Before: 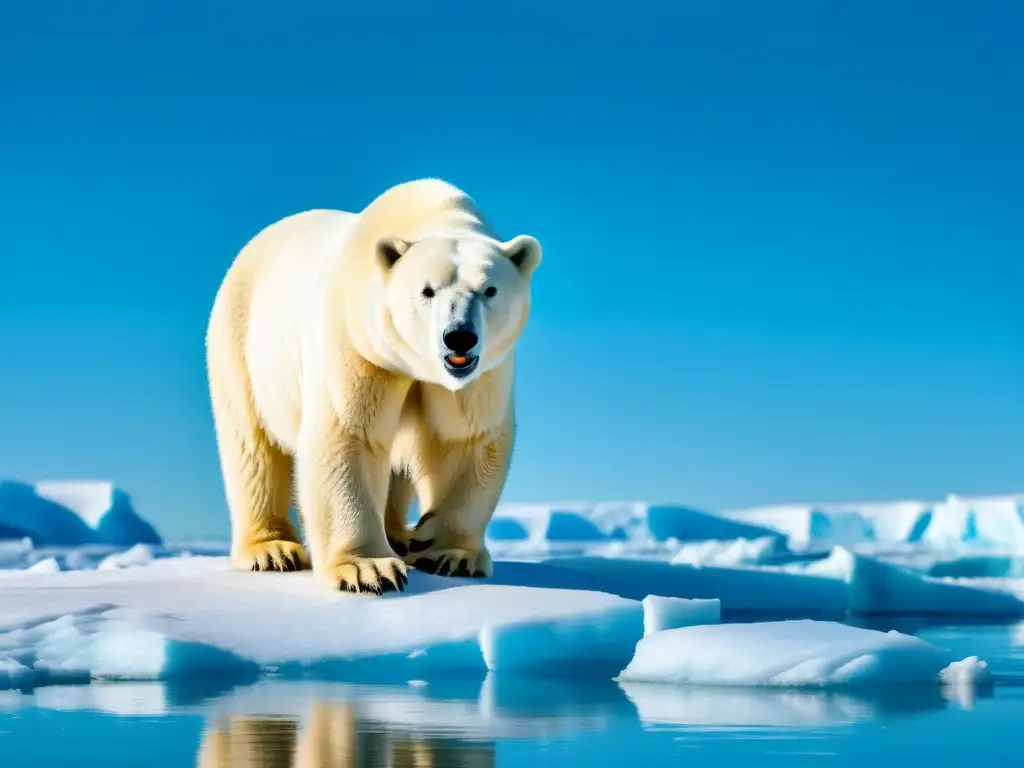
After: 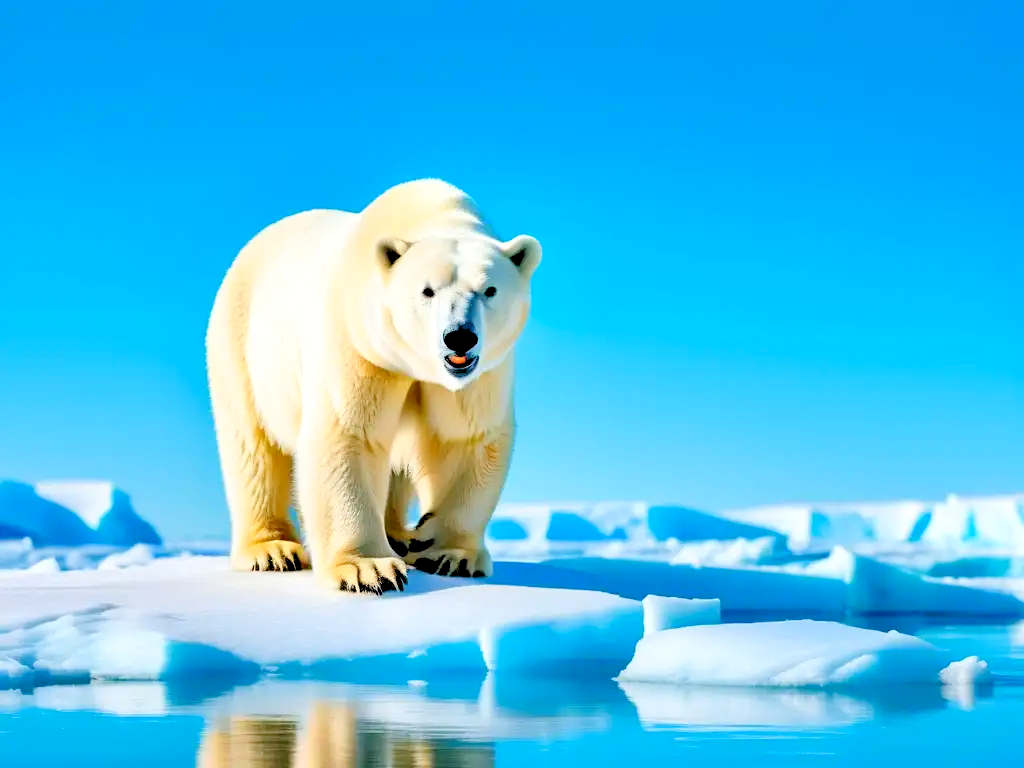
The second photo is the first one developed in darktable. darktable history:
levels: levels [0.072, 0.414, 0.976]
sharpen: amount 0.206
